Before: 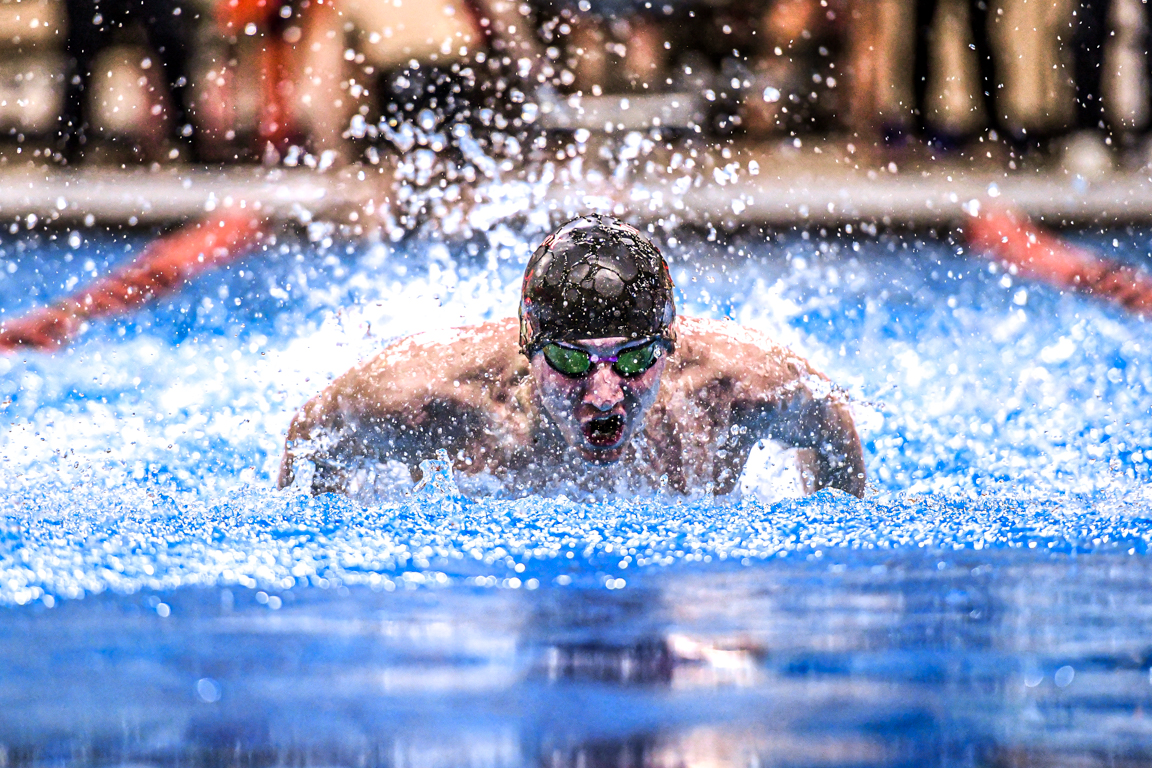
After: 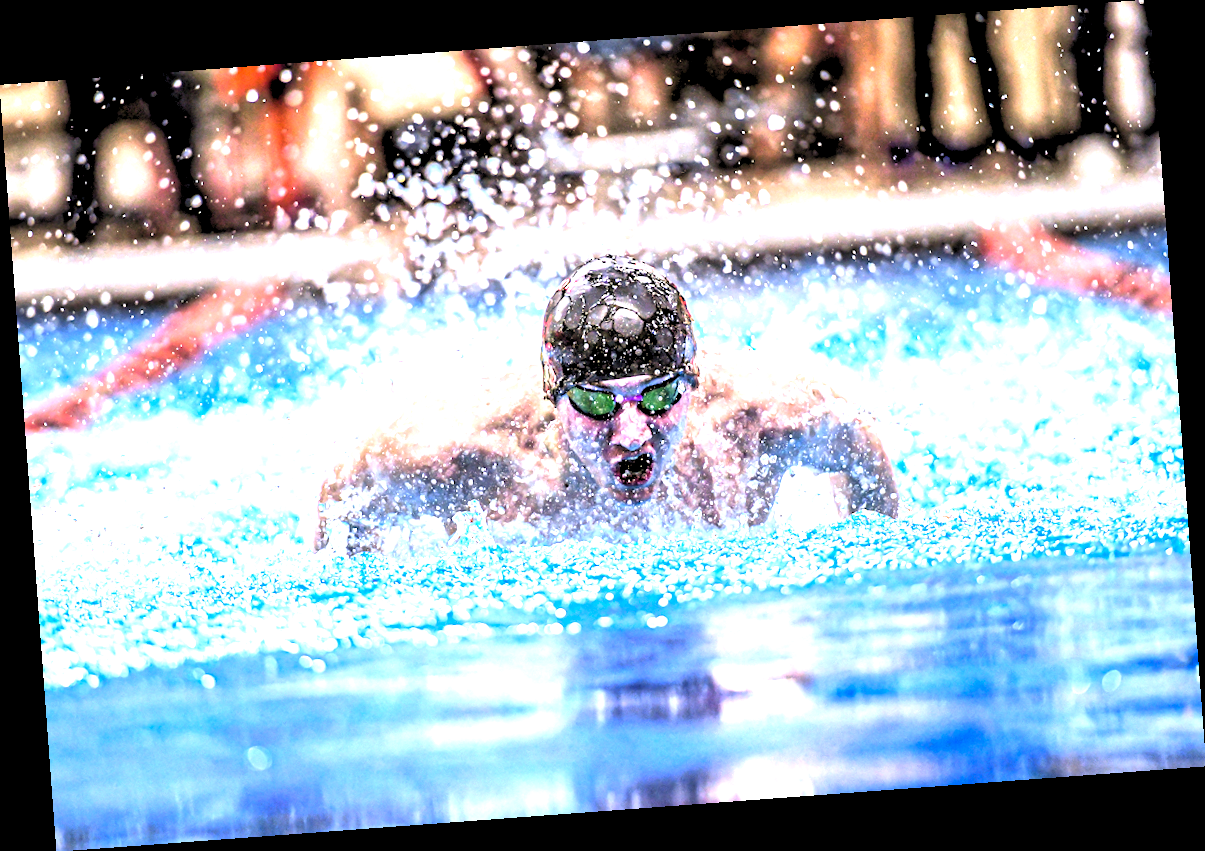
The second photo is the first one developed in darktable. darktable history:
levels: levels [0, 0.478, 1]
rotate and perspective: rotation -4.25°, automatic cropping off
rgb levels: levels [[0.013, 0.434, 0.89], [0, 0.5, 1], [0, 0.5, 1]]
white balance: red 0.974, blue 1.044
exposure: black level correction 0, exposure 1 EV, compensate exposure bias true, compensate highlight preservation false
